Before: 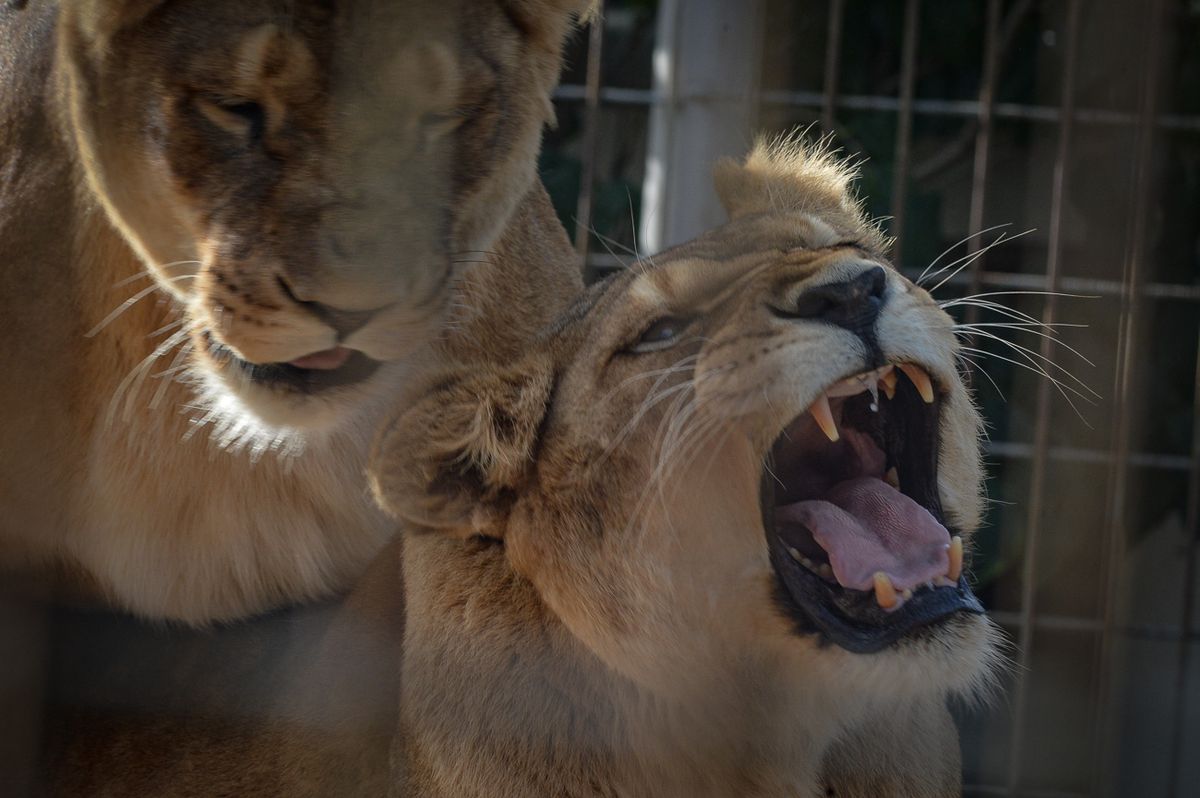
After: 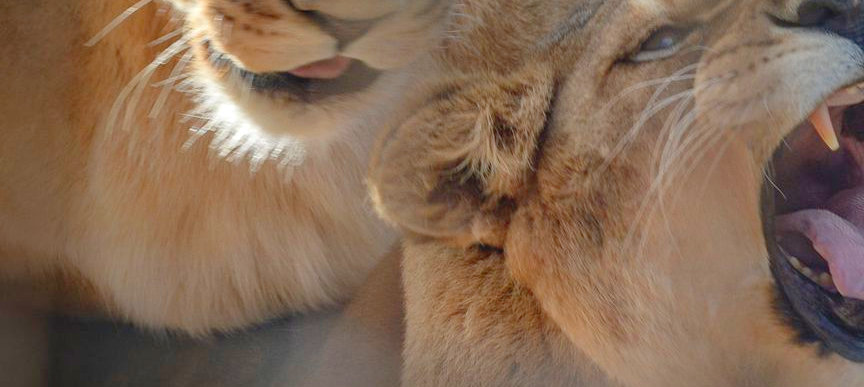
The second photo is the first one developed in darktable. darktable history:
crop: top 36.498%, right 27.964%, bottom 14.995%
levels: levels [0, 0.397, 0.955]
